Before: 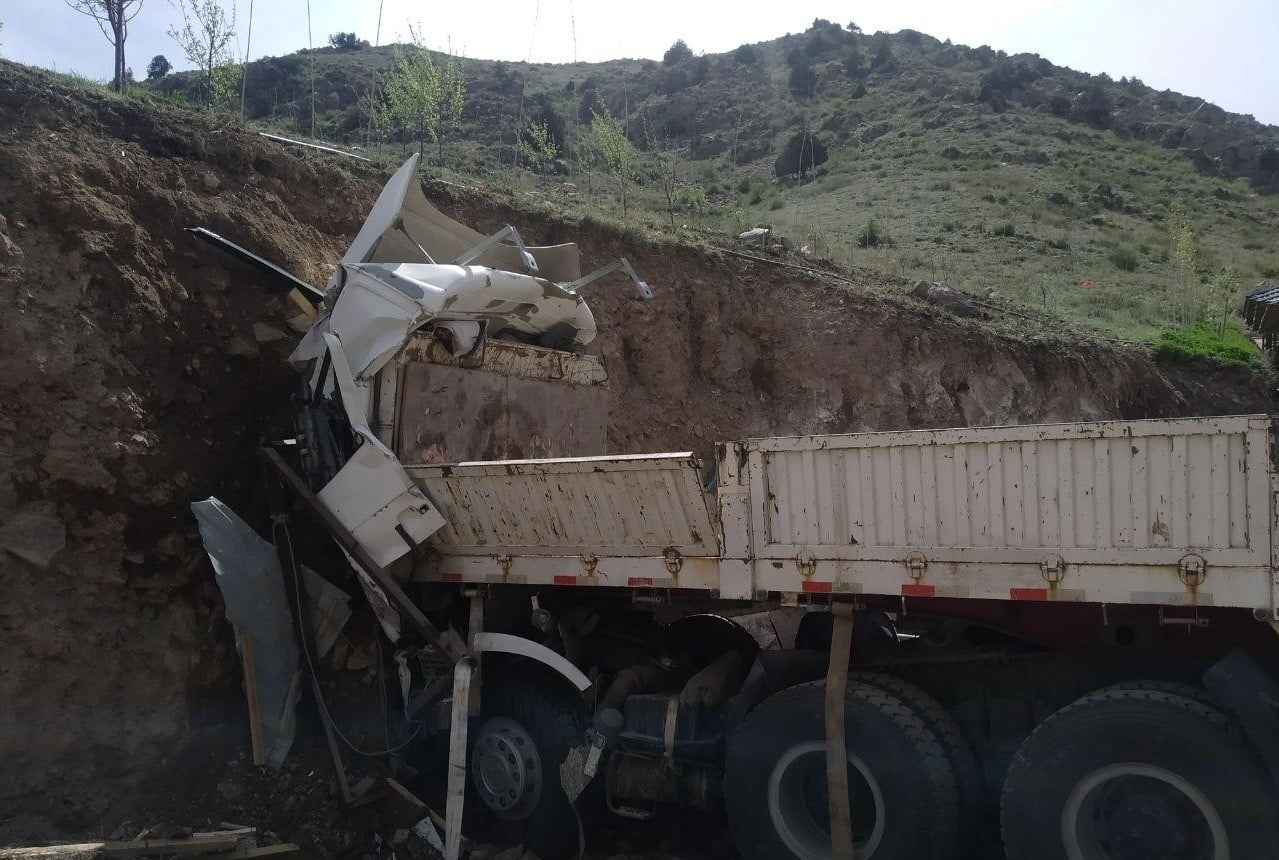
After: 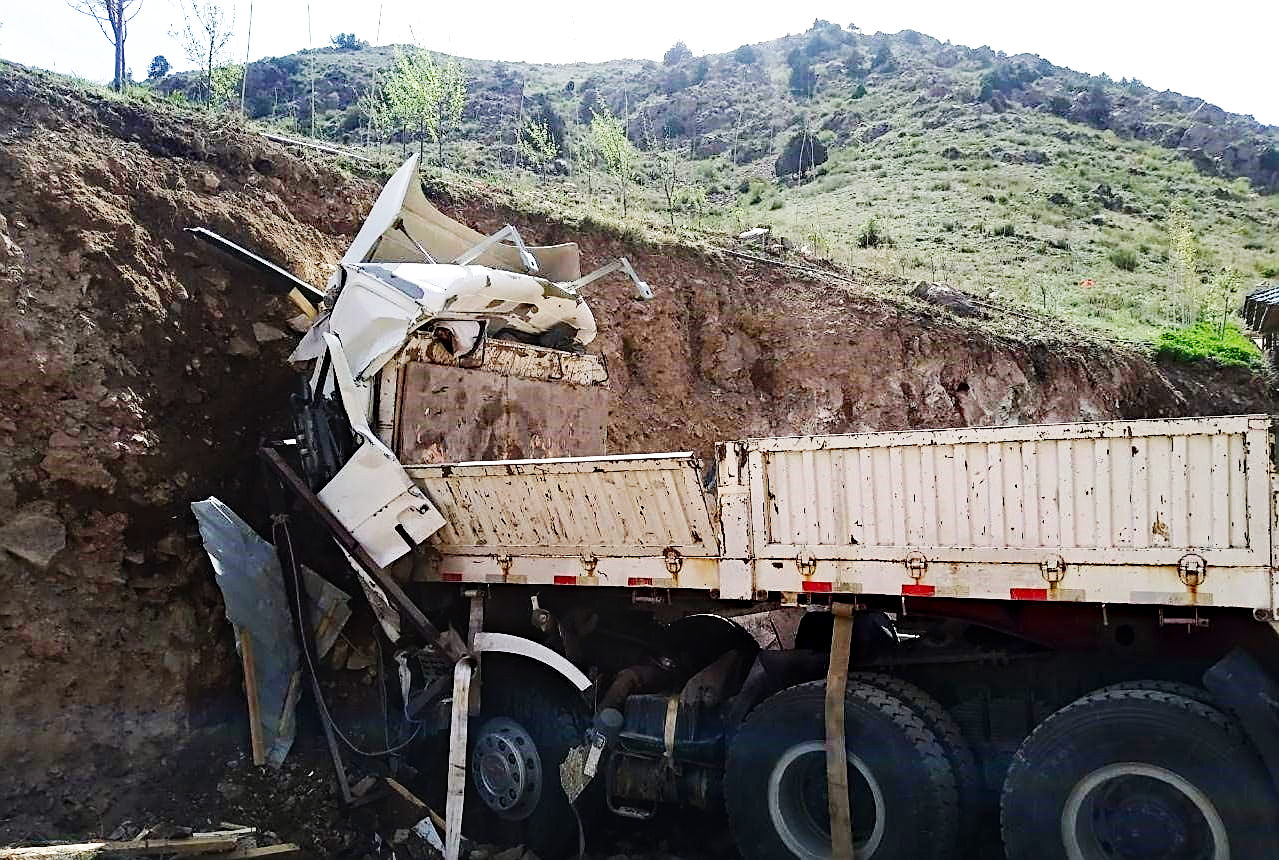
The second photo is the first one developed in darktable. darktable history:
sharpen: amount 0.492
haze removal: strength 0.258, distance 0.246, compatibility mode true, adaptive false
base curve: curves: ch0 [(0, 0) (0.007, 0.004) (0.027, 0.03) (0.046, 0.07) (0.207, 0.54) (0.442, 0.872) (0.673, 0.972) (1, 1)], fusion 1, preserve colors none
